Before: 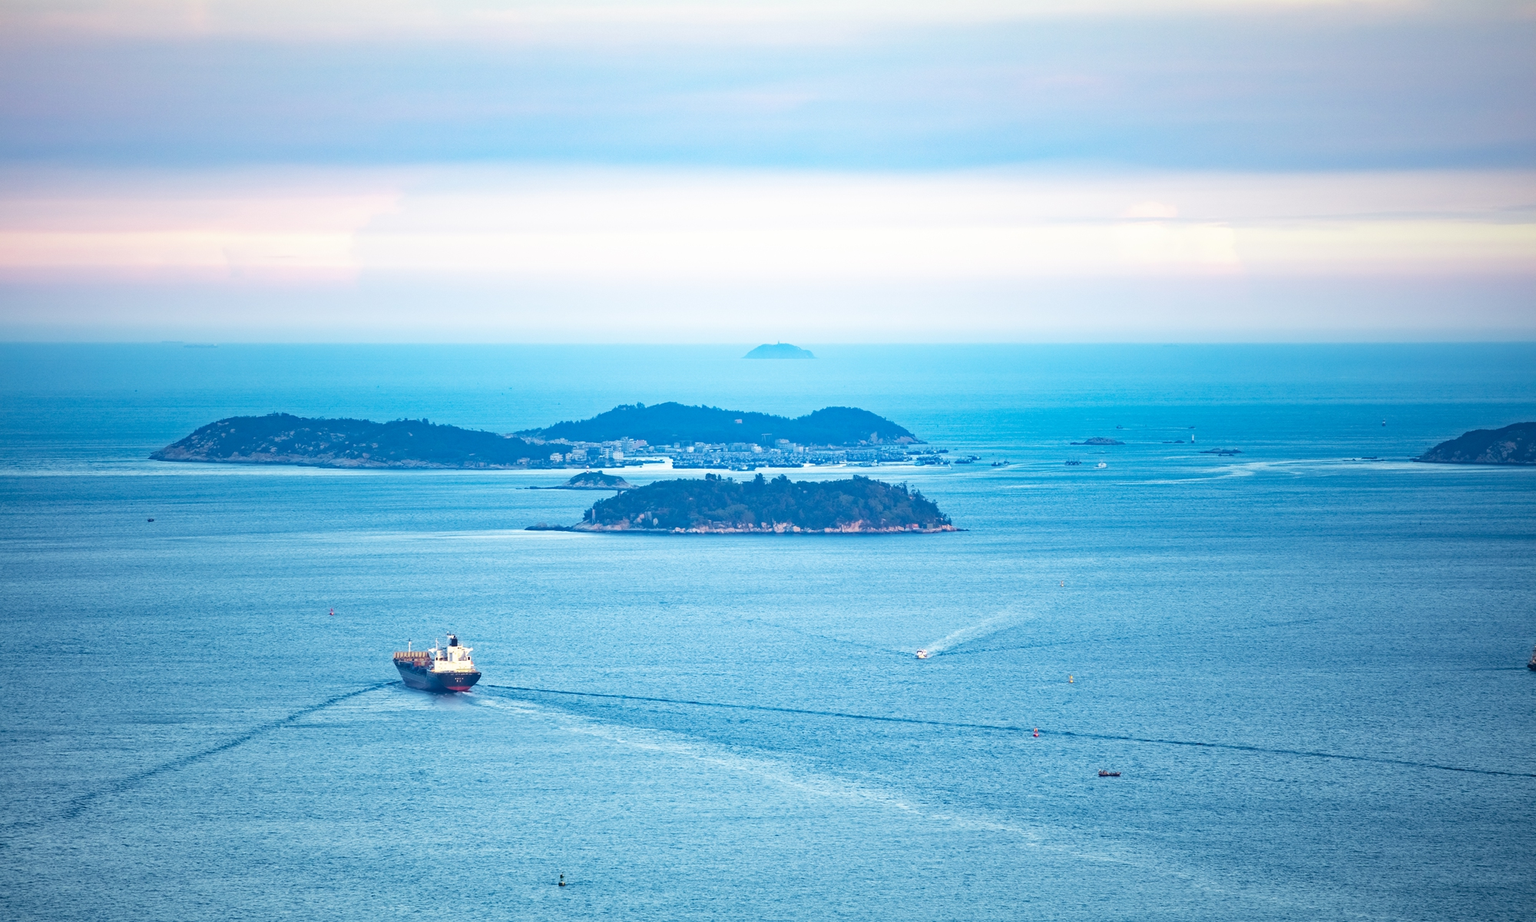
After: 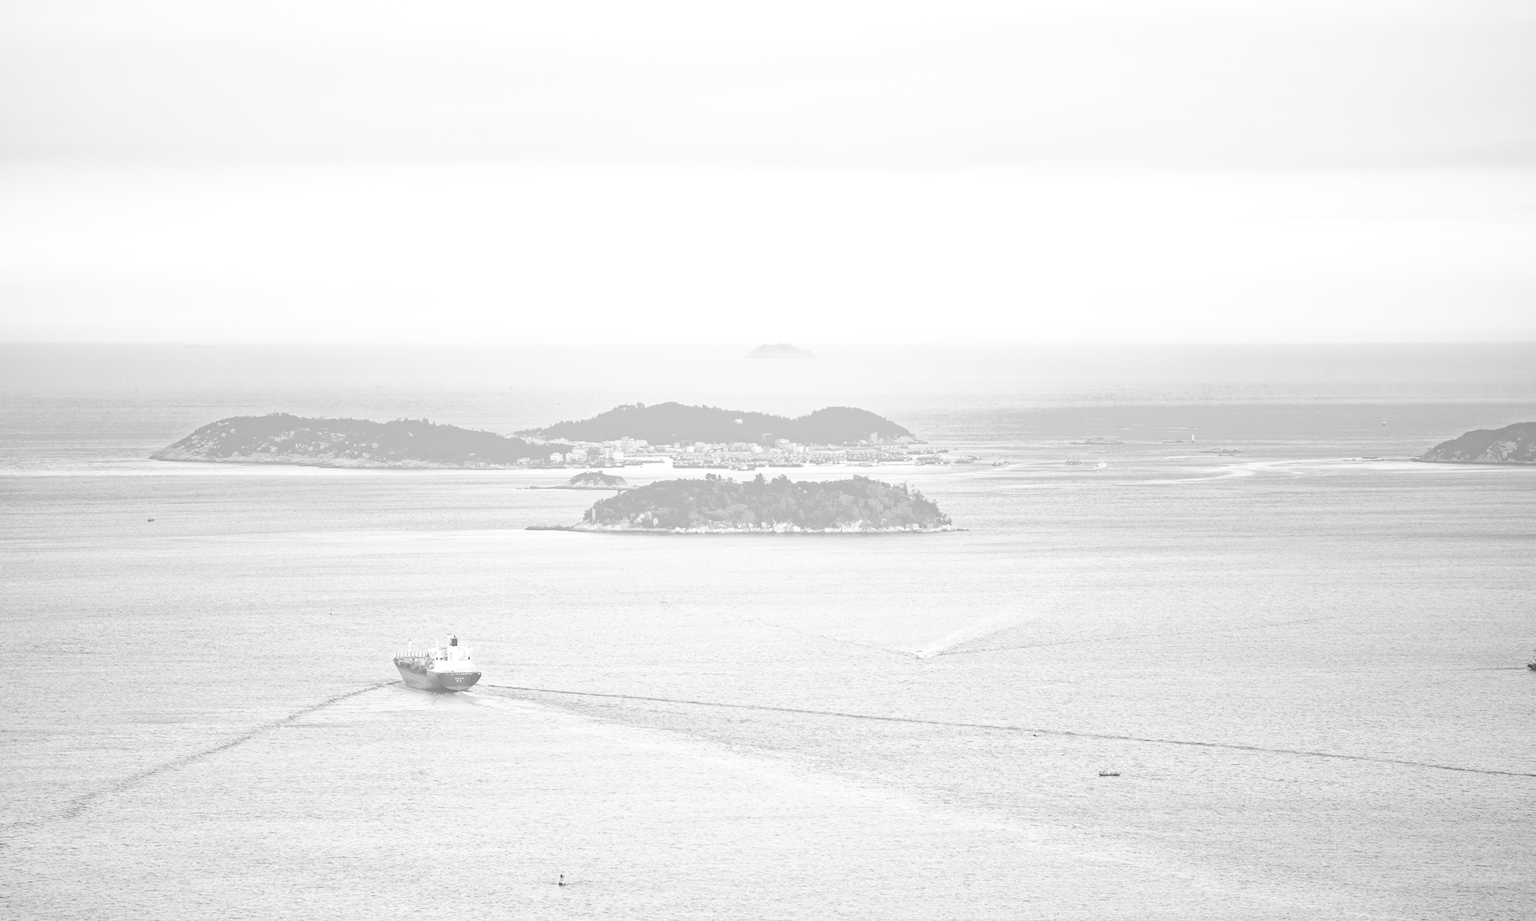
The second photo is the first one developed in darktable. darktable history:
tone curve: curves: ch0 [(0, 0) (0.003, 0.003) (0.011, 0.005) (0.025, 0.008) (0.044, 0.012) (0.069, 0.02) (0.1, 0.031) (0.136, 0.047) (0.177, 0.088) (0.224, 0.141) (0.277, 0.222) (0.335, 0.32) (0.399, 0.422) (0.468, 0.523) (0.543, 0.623) (0.623, 0.716) (0.709, 0.796) (0.801, 0.878) (0.898, 0.957) (1, 1)], preserve colors none
color look up table: target L [84.34, 84.34, 70.81, 68.83, 75.11, 68.43, 62.88, 37.46, 54.67, 41.25, 20.25, 11.69, 200.19, 78.79, 62.88, 83.2, 69.22, 59.13, 65.65, 50.9, 47.73, 34.81, 51.48, 42.63, 34.01, 23.48, 99.04, 84.34, 74.34, 68.04, 62.2, 66.05, 65.25, 54.09, 48.31, 37.99, 46.59, 40.7, 20.25, 24.38, 19.76, 23.42, 98.08, 77.55, 80.43, 67.25, 54.96, 46.59, 35.61], target a [0 ×4, 0.002, 0.002, 0, 0.001, 0.001, 0.001, 0, 0.001, 0 ×7, 0.001 ×7, -0.005, 0 ×6, 0.001 ×4, 0.002, 0.001, 0, 0.001, -0.127, -0.005, 0, 0, 0, 0.002, 0.001, 0.001], target b [0.003, 0.003, 0.004, 0.003, 0.001, 0, 0, -0.004, -0.002, -0.004, -0.002, -0.001, 0, 0.005, 0, 0.003, 0.003, 0, 0.003, -0.003, -0.003, -0.004, -0.003, -0.004, -0.004, -0.004, 0.043, 0.003, 0.003, 0.003, 0, 0.003, 0.004, -0.003, -0.003, -0.004, -0.003, -0.005, -0.002, -0.004, -0.002, -0.031, 0.044, 0.005, 0.005, 0.003, -0.004, -0.003, -0.004], num patches 49
